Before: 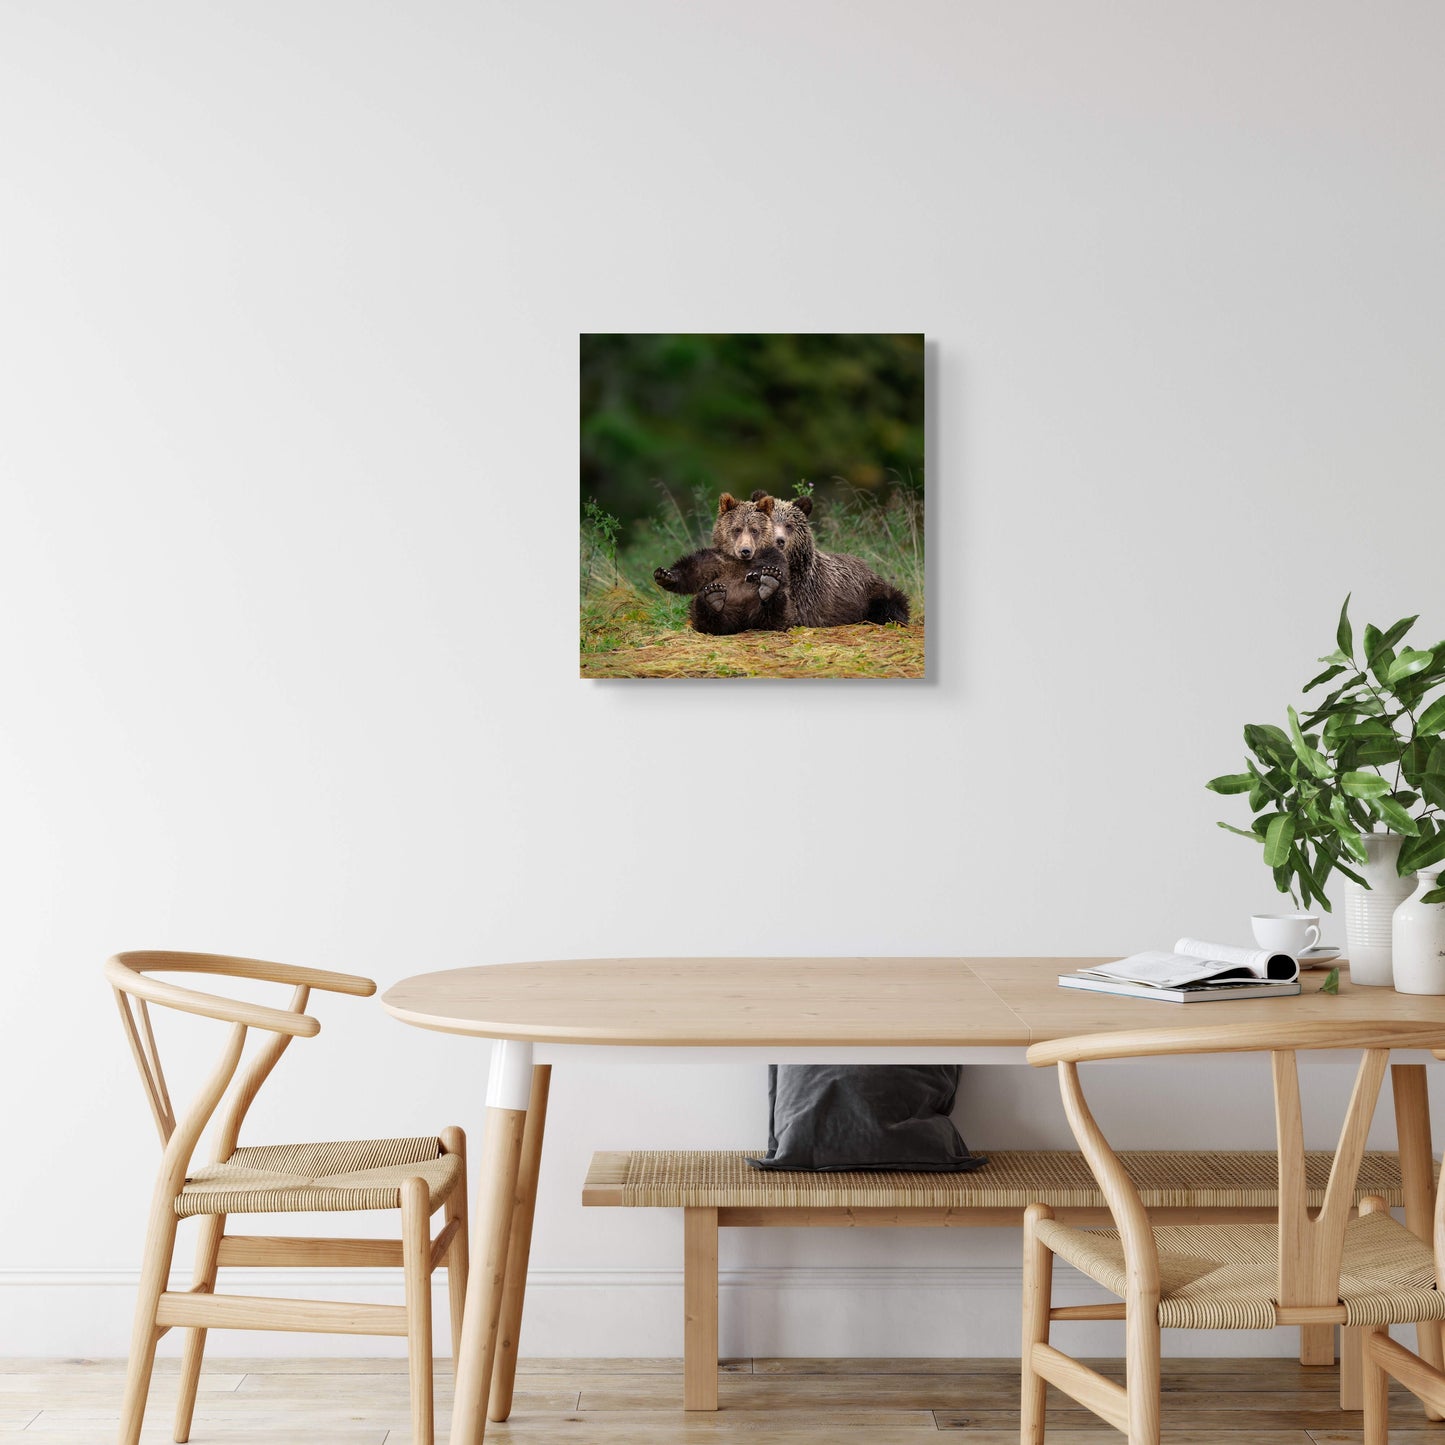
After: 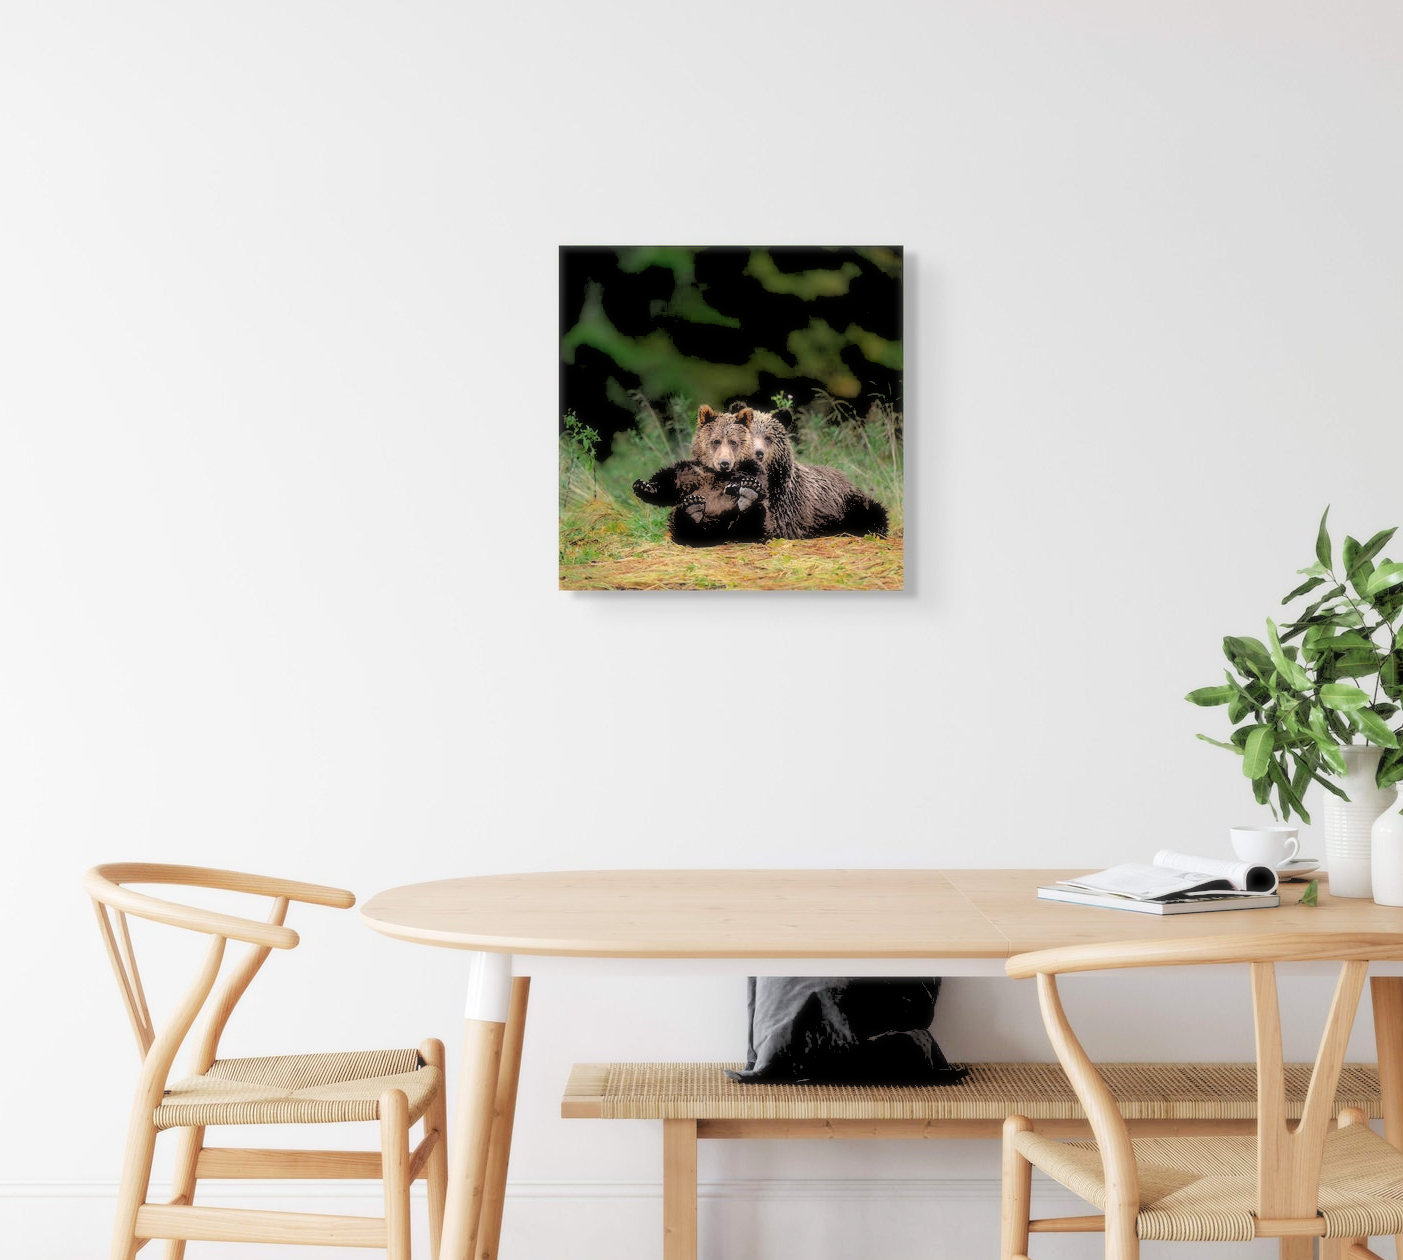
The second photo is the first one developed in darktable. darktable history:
rgb levels: levels [[0.027, 0.429, 0.996], [0, 0.5, 1], [0, 0.5, 1]]
crop: left 1.507%, top 6.147%, right 1.379%, bottom 6.637%
soften: size 10%, saturation 50%, brightness 0.2 EV, mix 10%
